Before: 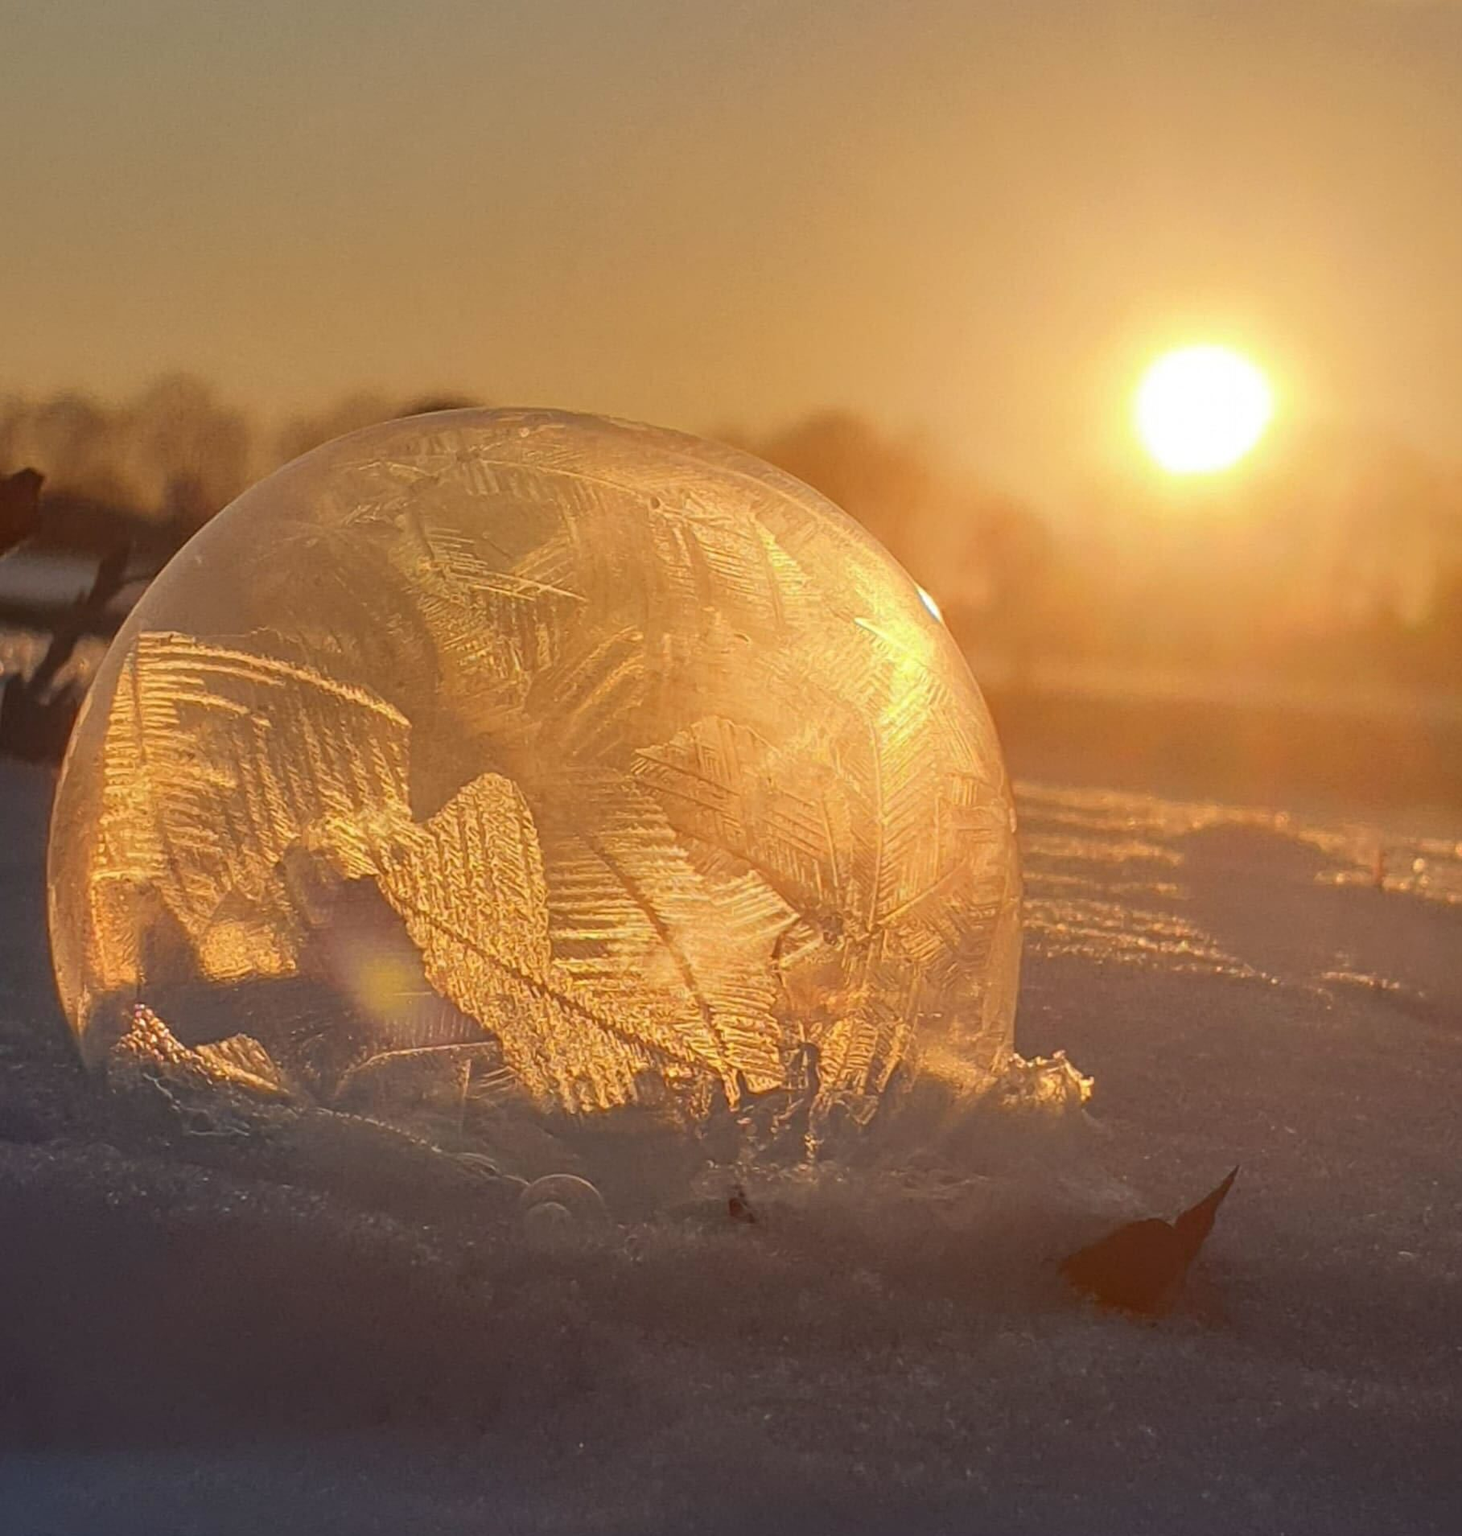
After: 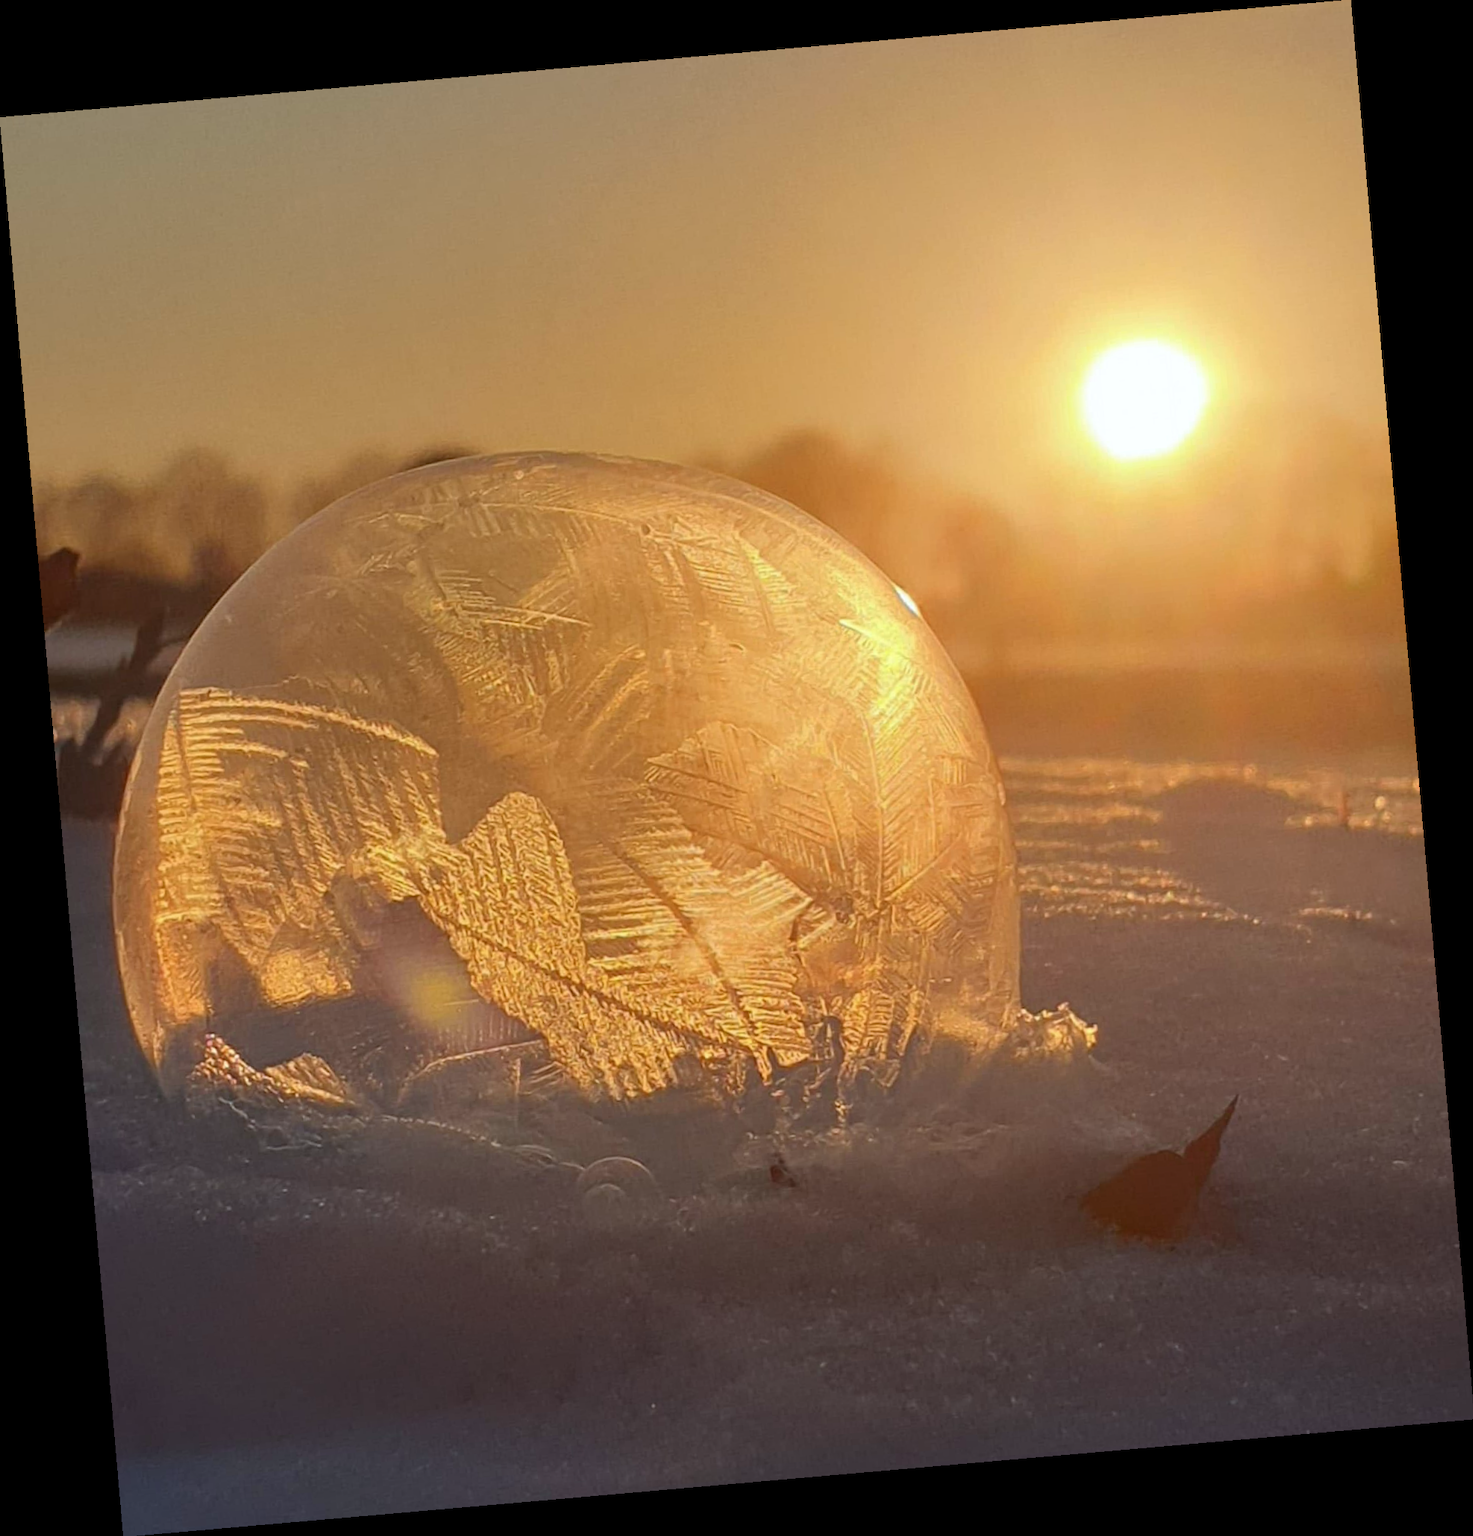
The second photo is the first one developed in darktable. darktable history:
rotate and perspective: rotation -4.98°, automatic cropping off
white balance: red 0.982, blue 1.018
